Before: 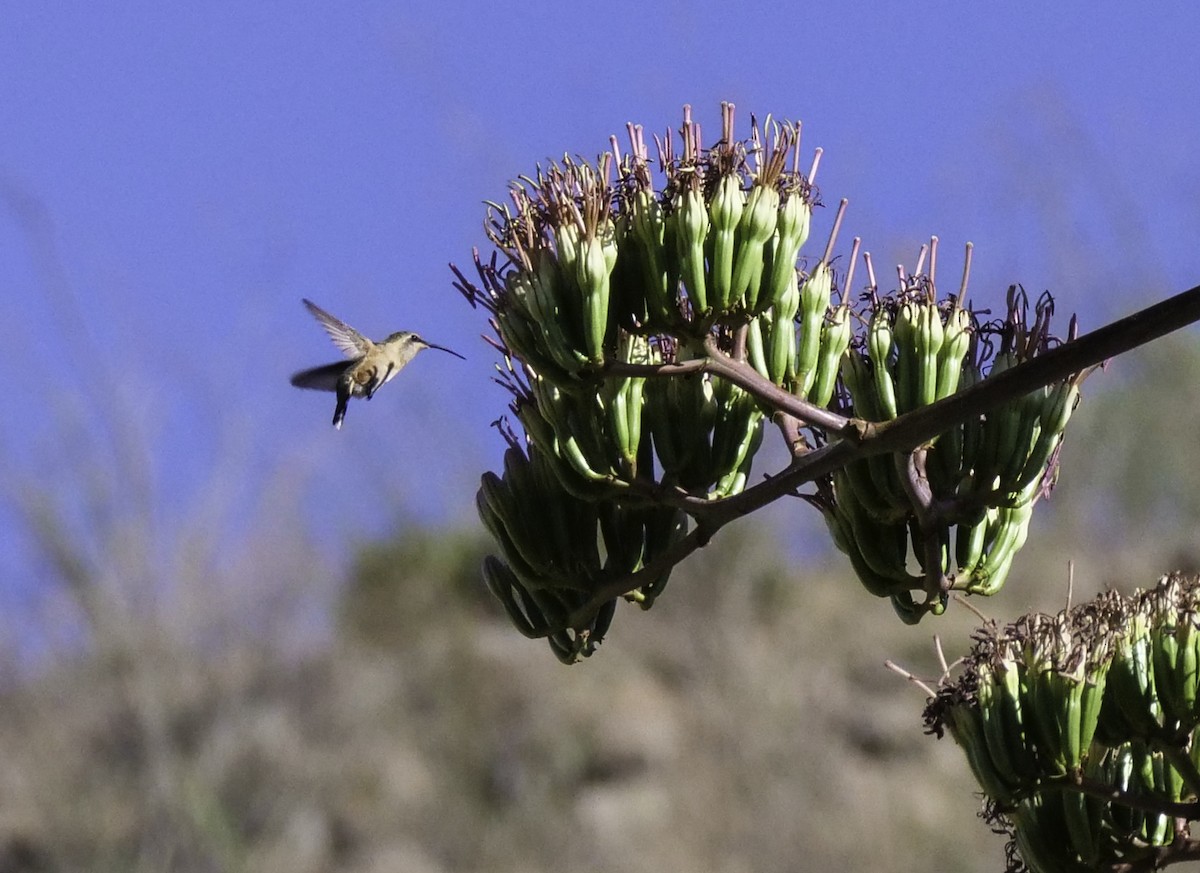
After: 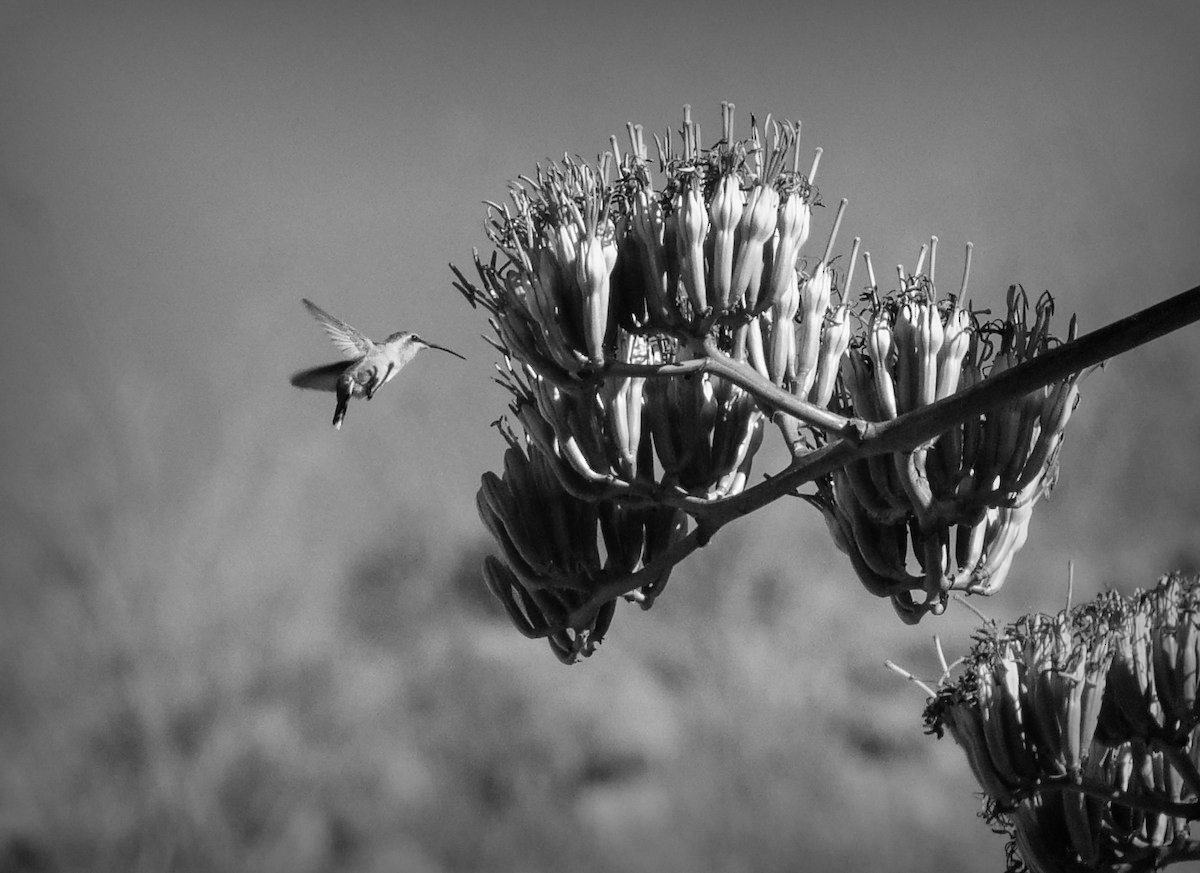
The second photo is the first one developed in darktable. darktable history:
color correction: highlights a* 5.62, highlights b* 33.57, shadows a* -25.86, shadows b* 4.02
contrast brightness saturation: contrast 0.04, saturation 0.07
monochrome: on, module defaults
vignetting: fall-off start 53.2%, brightness -0.594, saturation 0, automatic ratio true, width/height ratio 1.313, shape 0.22, unbound false
shadows and highlights: shadows 52.34, highlights -28.23, soften with gaussian
